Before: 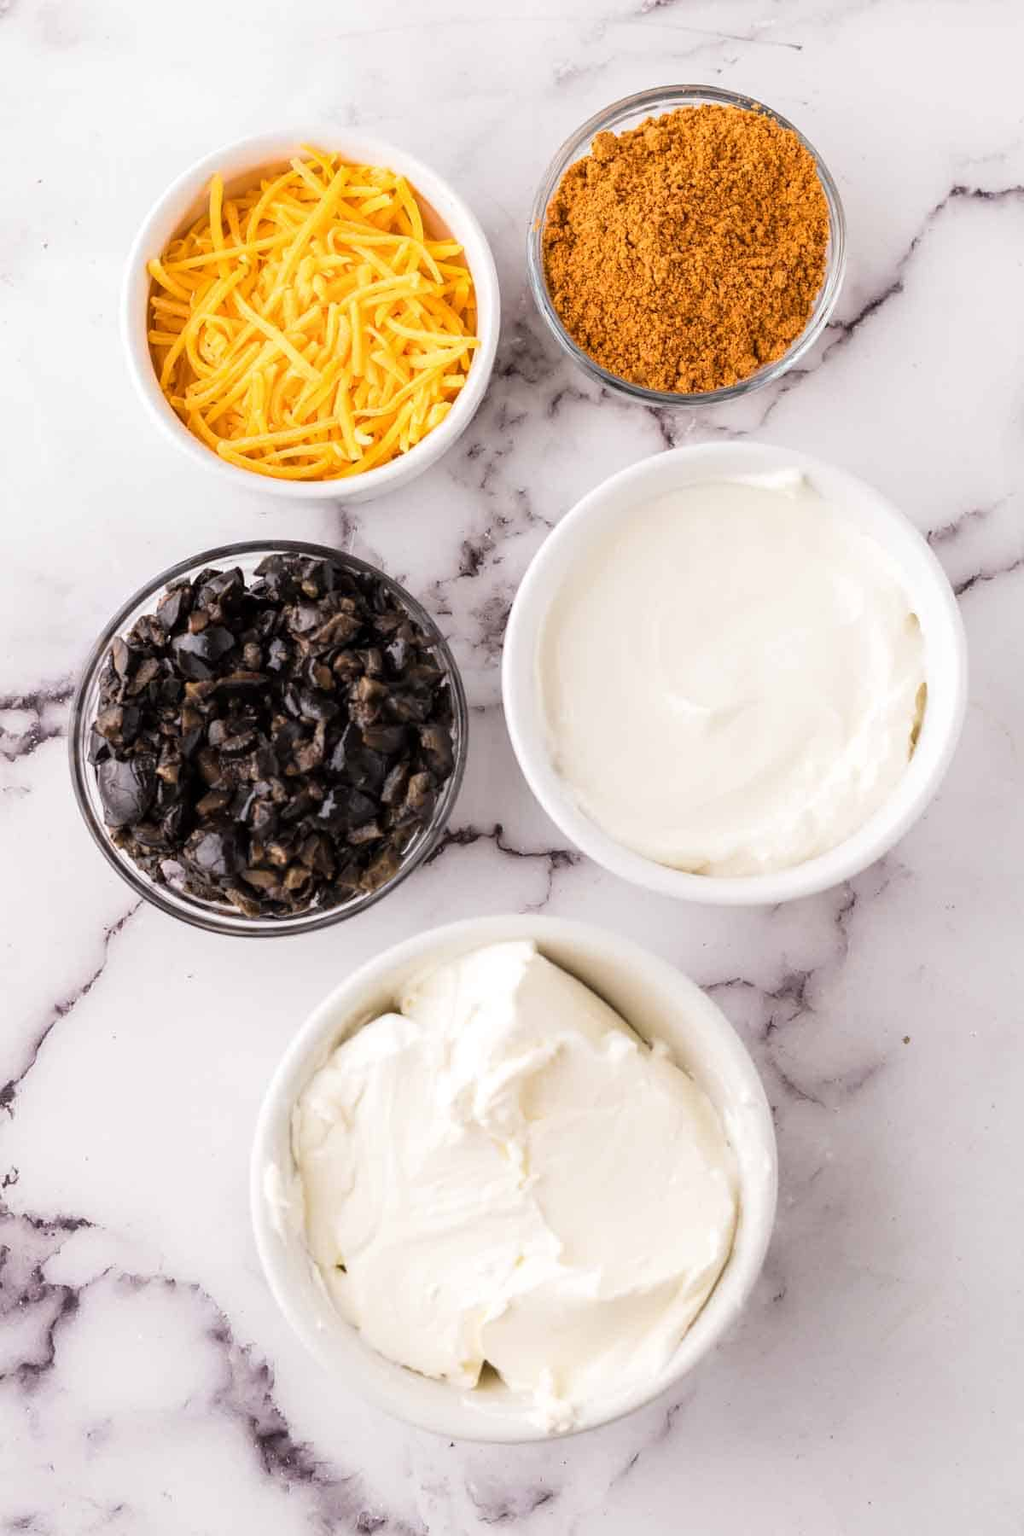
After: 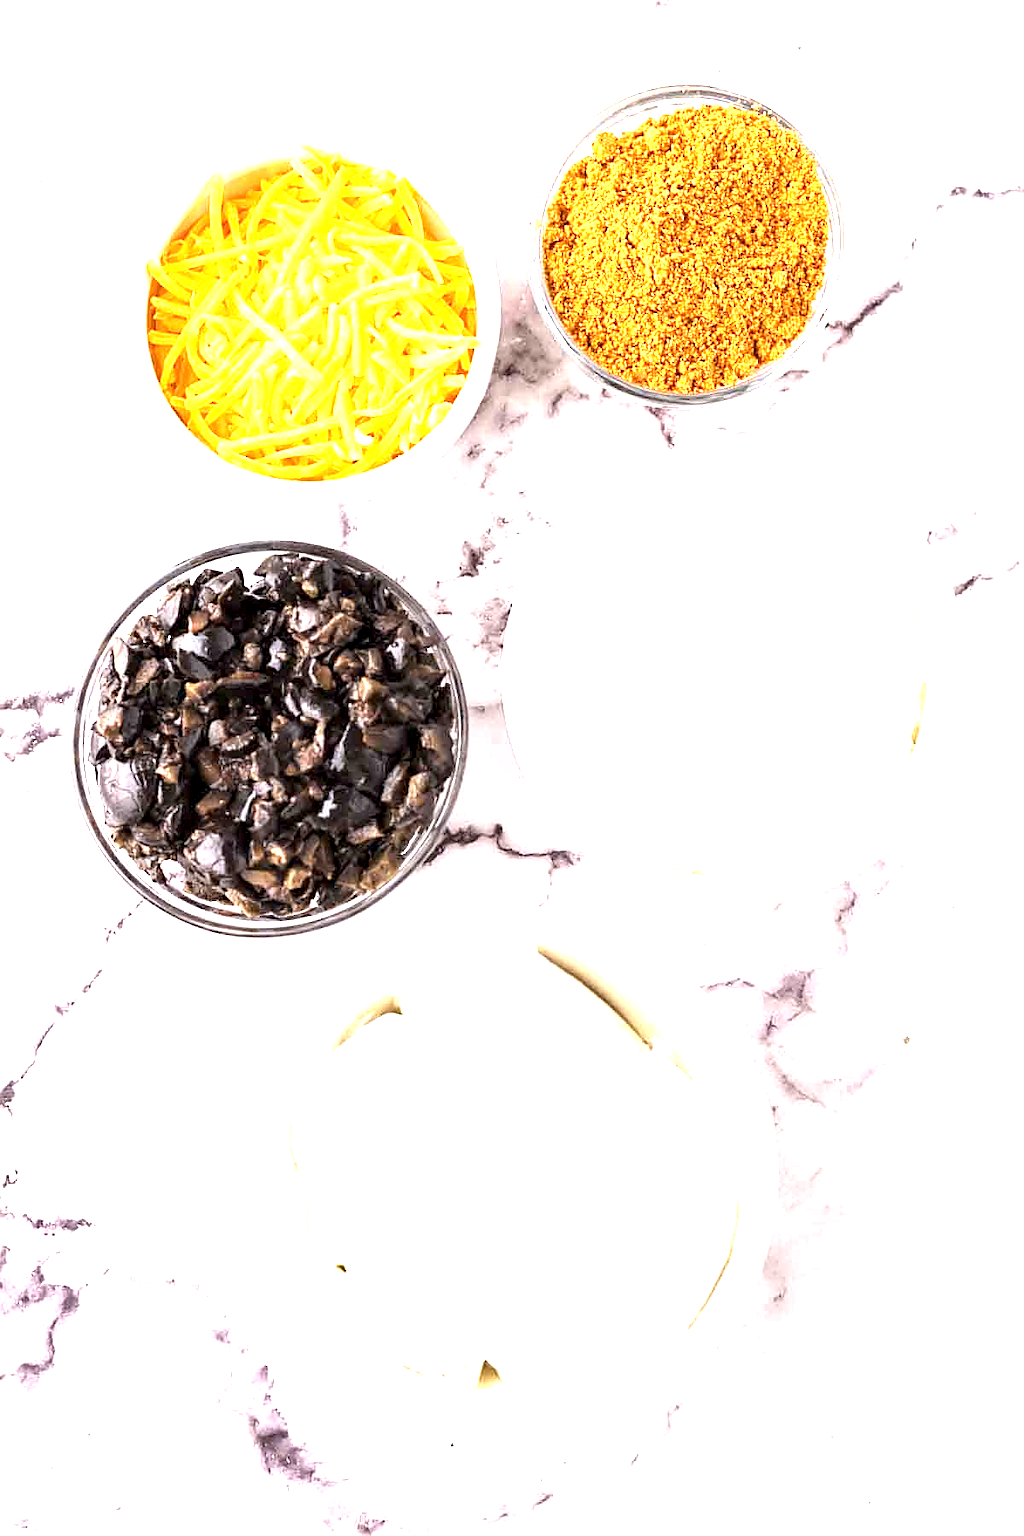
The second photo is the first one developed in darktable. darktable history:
exposure: black level correction 0.001, exposure 1.729 EV, compensate exposure bias true, compensate highlight preservation false
sharpen: on, module defaults
